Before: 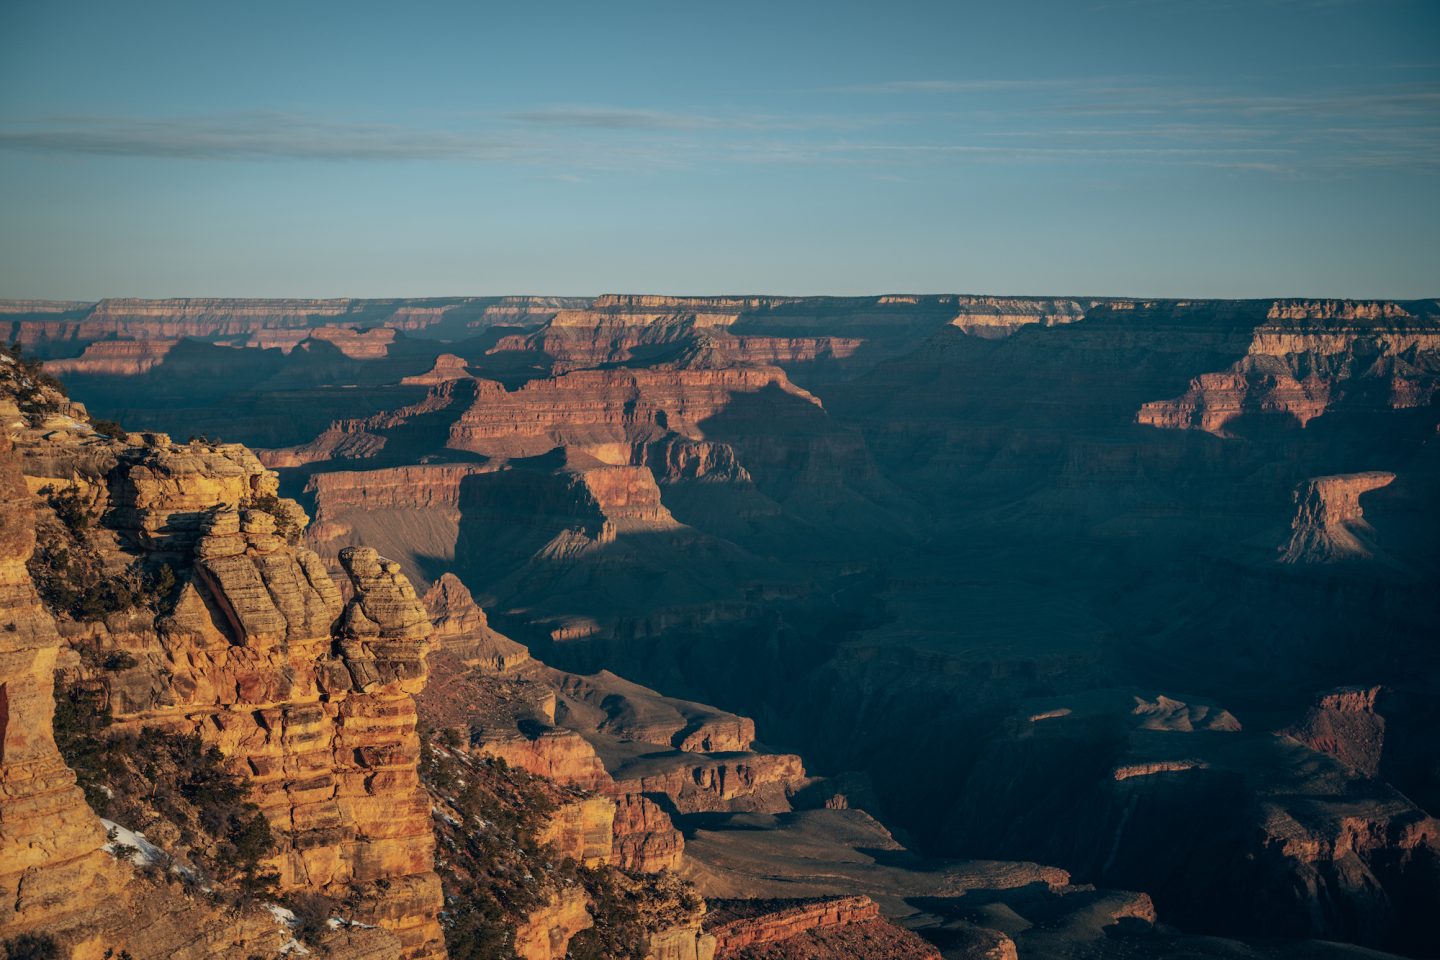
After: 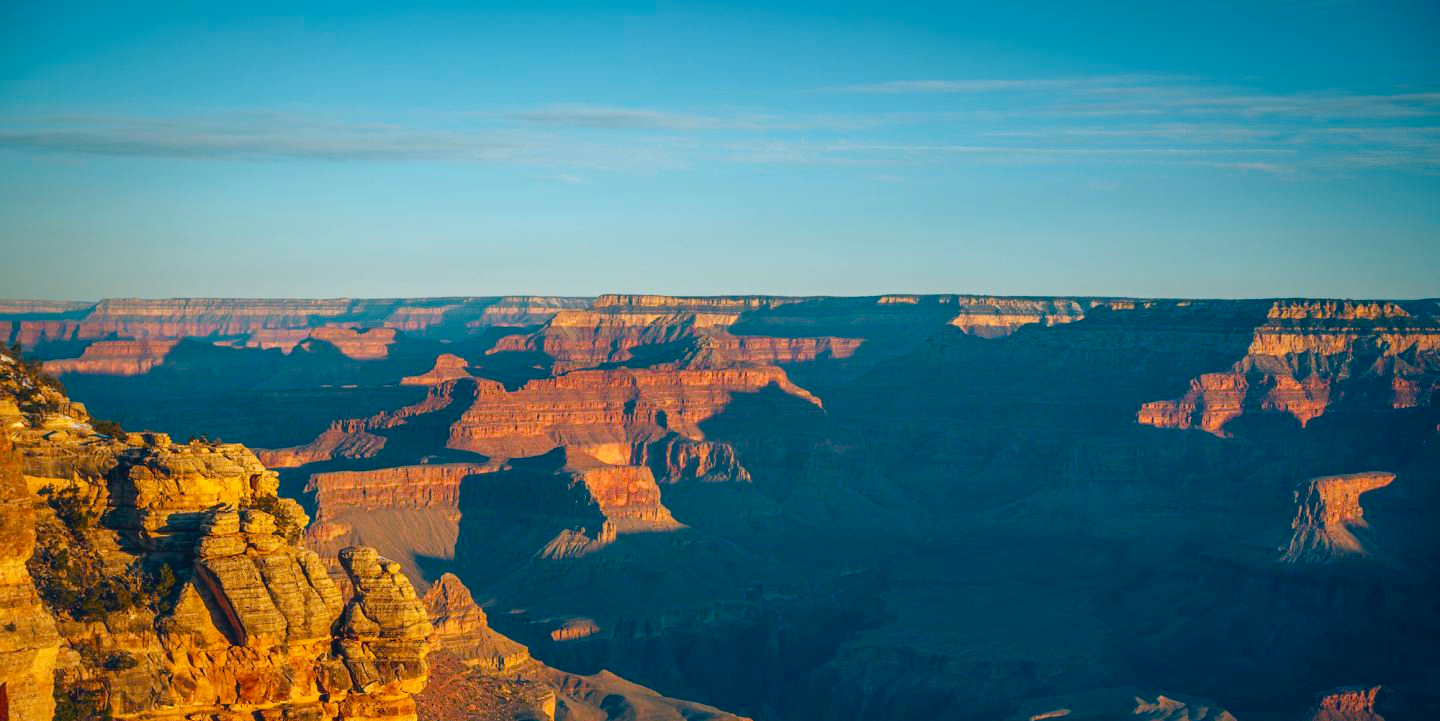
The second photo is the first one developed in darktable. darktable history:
color balance rgb: global offset › luminance 0.273%, perceptual saturation grading › global saturation 43.845%, perceptual saturation grading › highlights -50.542%, perceptual saturation grading › shadows 30.29%, perceptual brilliance grading › global brilliance 10.314%, perceptual brilliance grading › shadows 15.545%, global vibrance 41.718%
crop: bottom 24.83%
